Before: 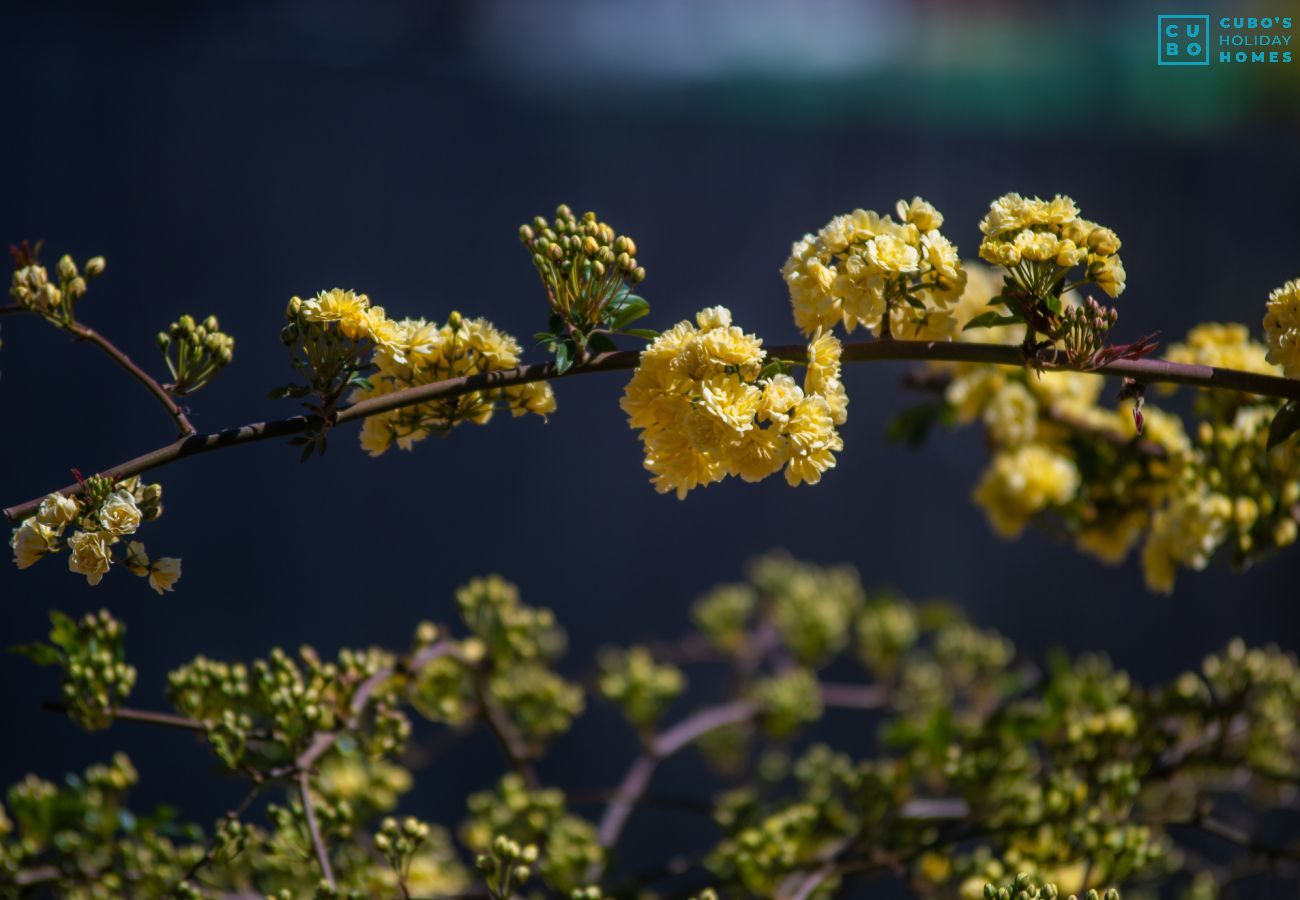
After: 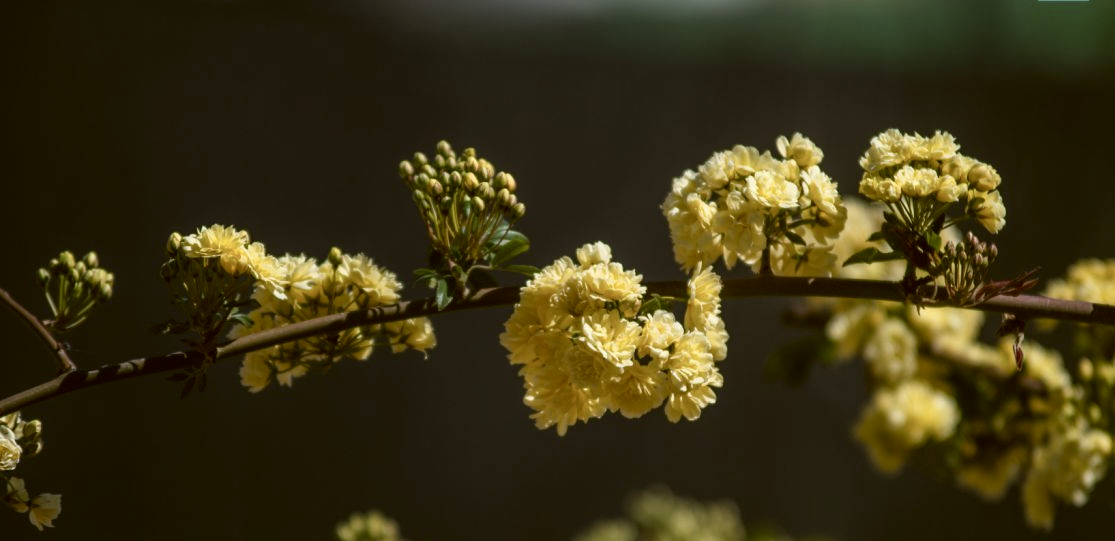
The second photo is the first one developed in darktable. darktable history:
contrast brightness saturation: contrast 0.105, saturation -0.353
crop and rotate: left 9.248%, top 7.114%, right 4.92%, bottom 32.73%
color correction: highlights a* -1.7, highlights b* 9.97, shadows a* 0.543, shadows b* 18.79
